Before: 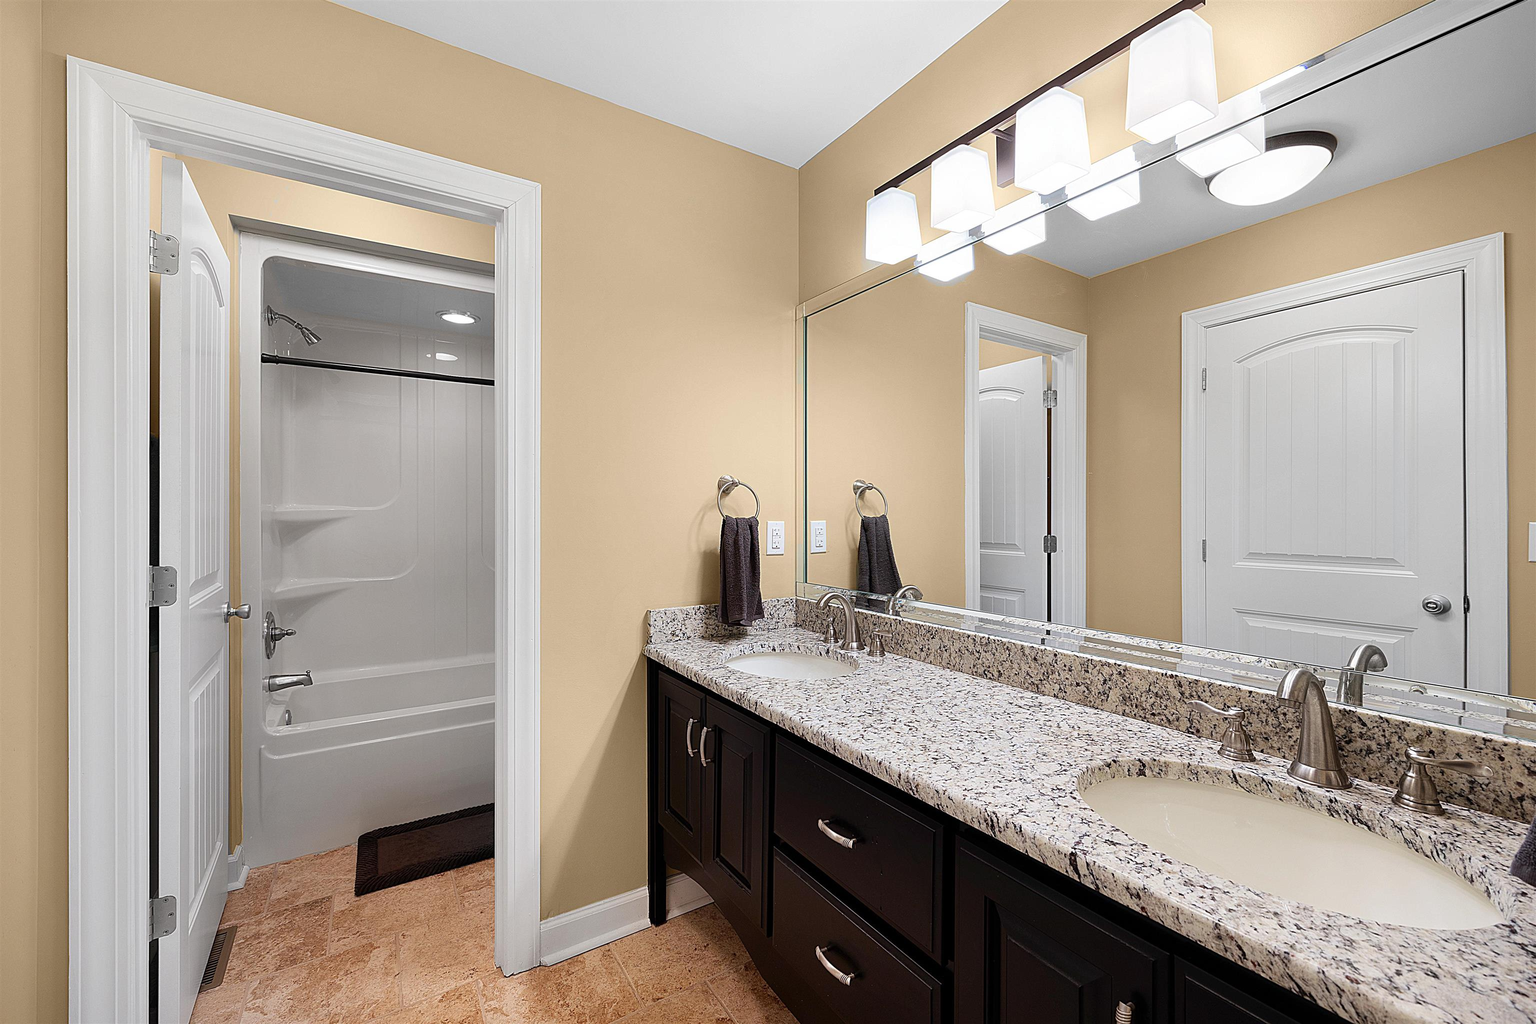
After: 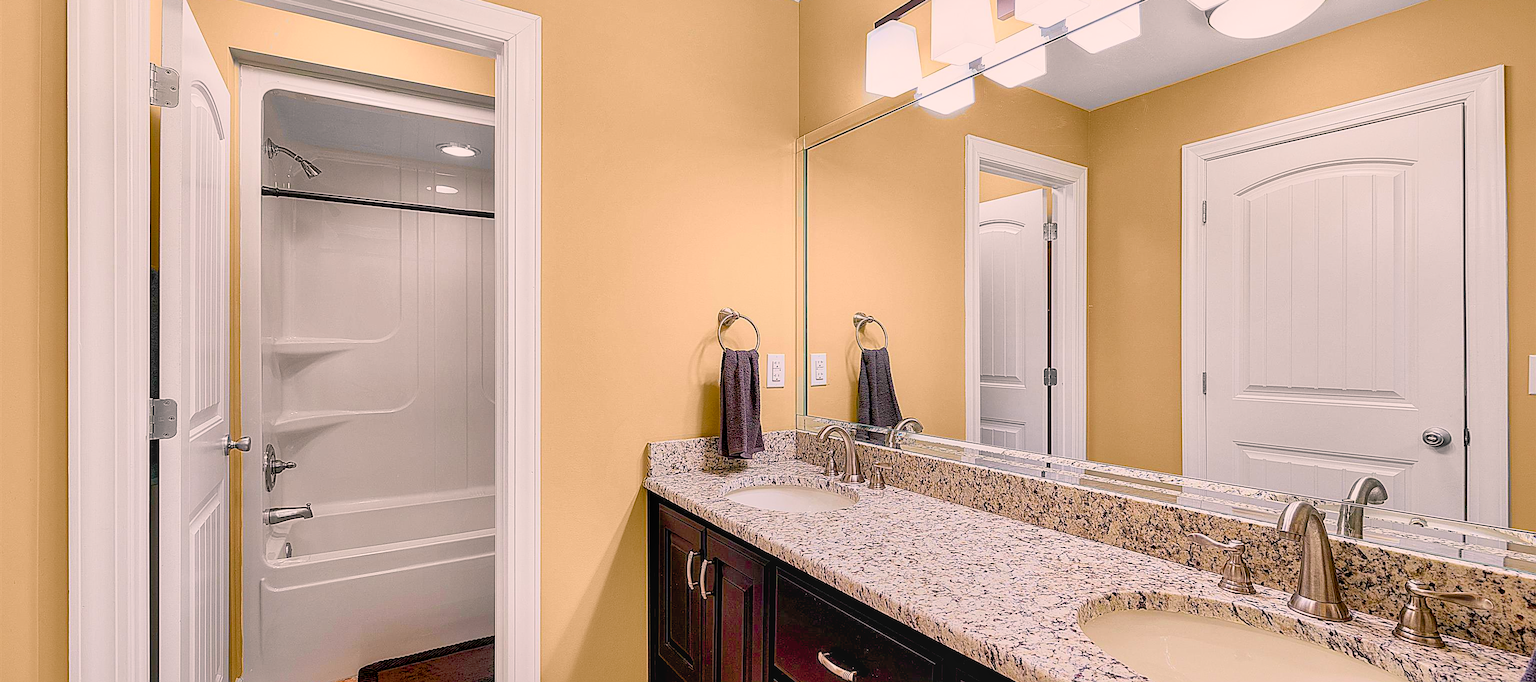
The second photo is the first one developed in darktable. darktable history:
crop: top 16.386%, bottom 16.762%
sharpen: amount 0.491
exposure: black level correction 0.005, exposure 0.015 EV, compensate highlight preservation false
shadows and highlights: on, module defaults
base curve: curves: ch0 [(0, 0) (0.088, 0.125) (0.176, 0.251) (0.354, 0.501) (0.613, 0.749) (1, 0.877)]
color balance rgb: highlights gain › chroma 2.471%, highlights gain › hue 38°, perceptual saturation grading › global saturation 20%, perceptual saturation grading › highlights -25.074%, perceptual saturation grading › shadows 49.753%, perceptual brilliance grading › mid-tones 9.335%, perceptual brilliance grading › shadows 15.487%, global vibrance 20%
local contrast: on, module defaults
